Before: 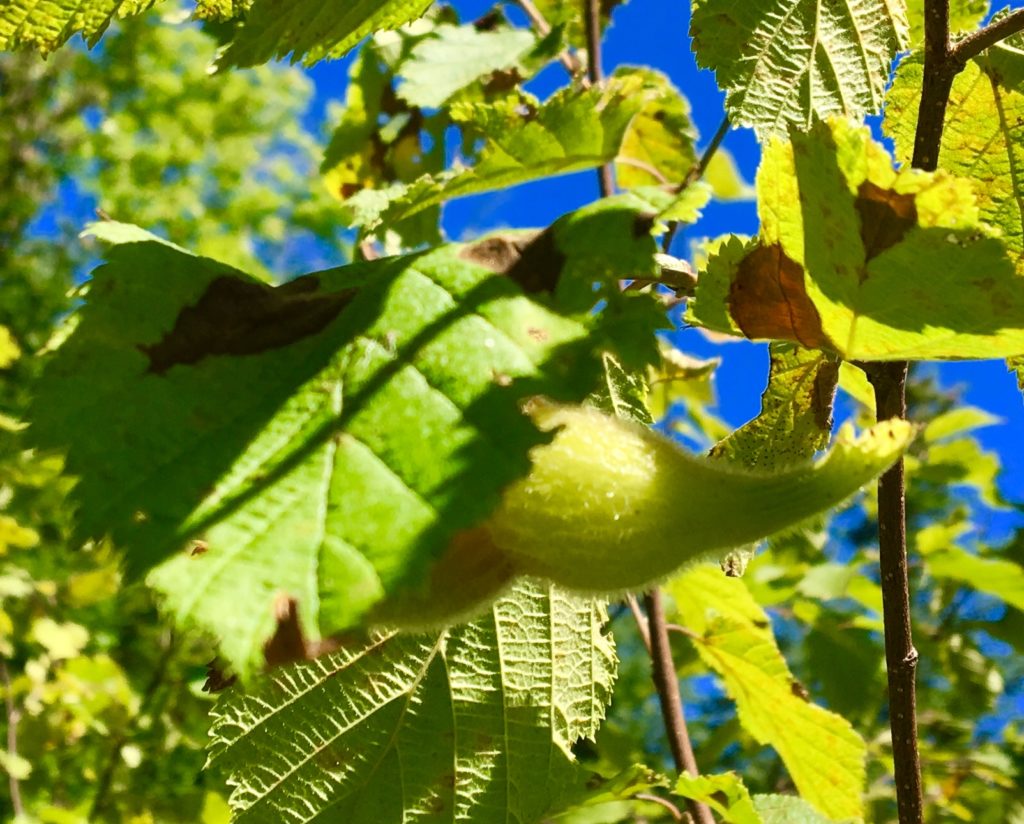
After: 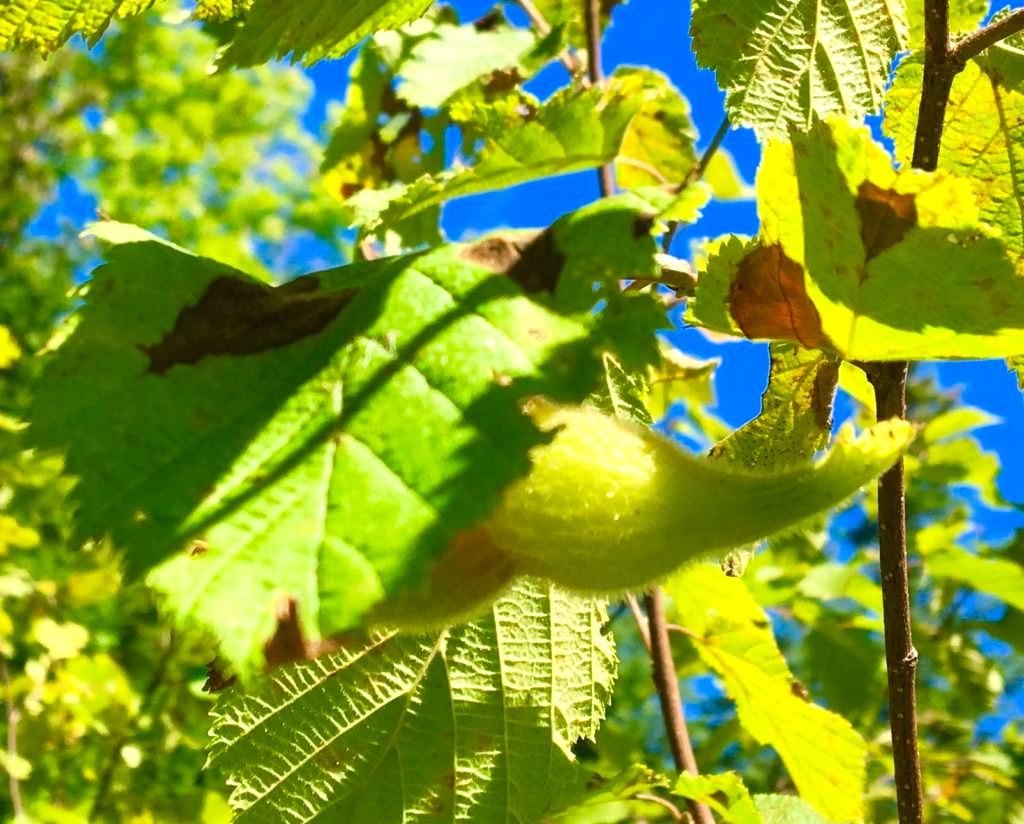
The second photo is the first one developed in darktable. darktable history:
exposure: black level correction 0.001, exposure 0.297 EV, compensate highlight preservation false
contrast brightness saturation: brightness 0.088, saturation 0.19
